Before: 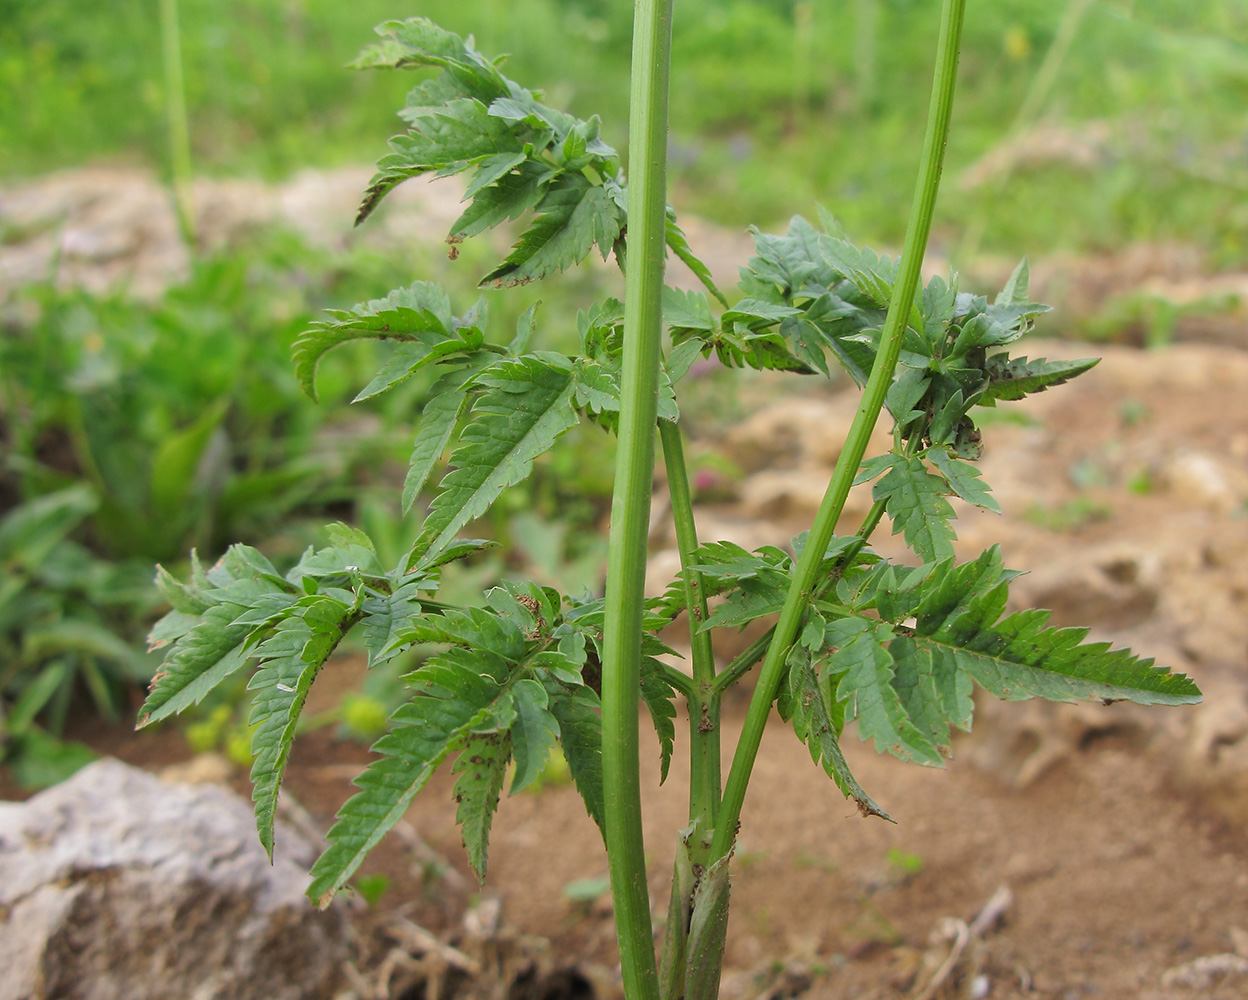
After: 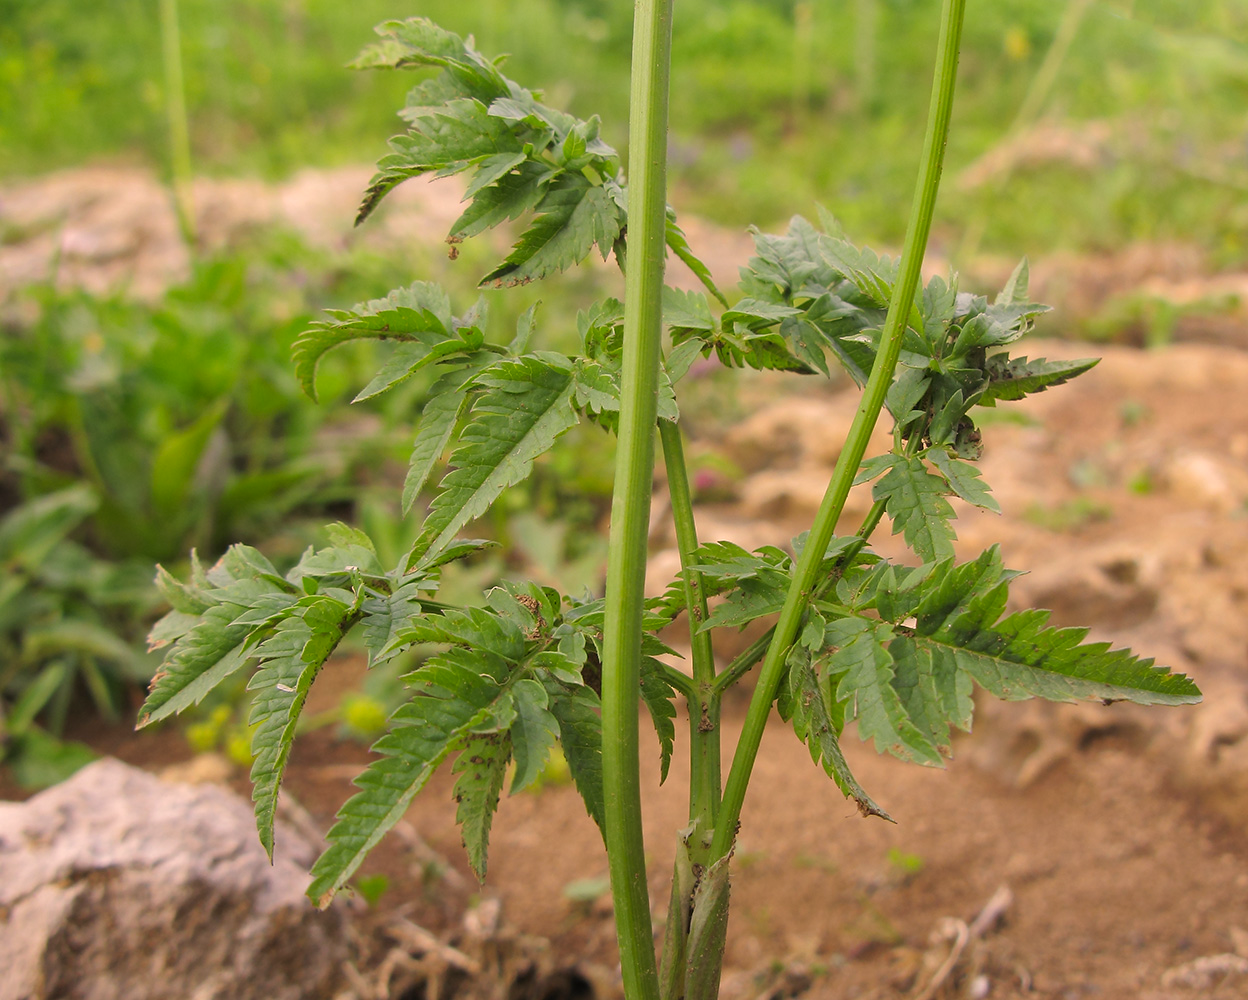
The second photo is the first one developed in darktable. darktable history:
color correction: highlights a* 11.94, highlights b* 11.88
